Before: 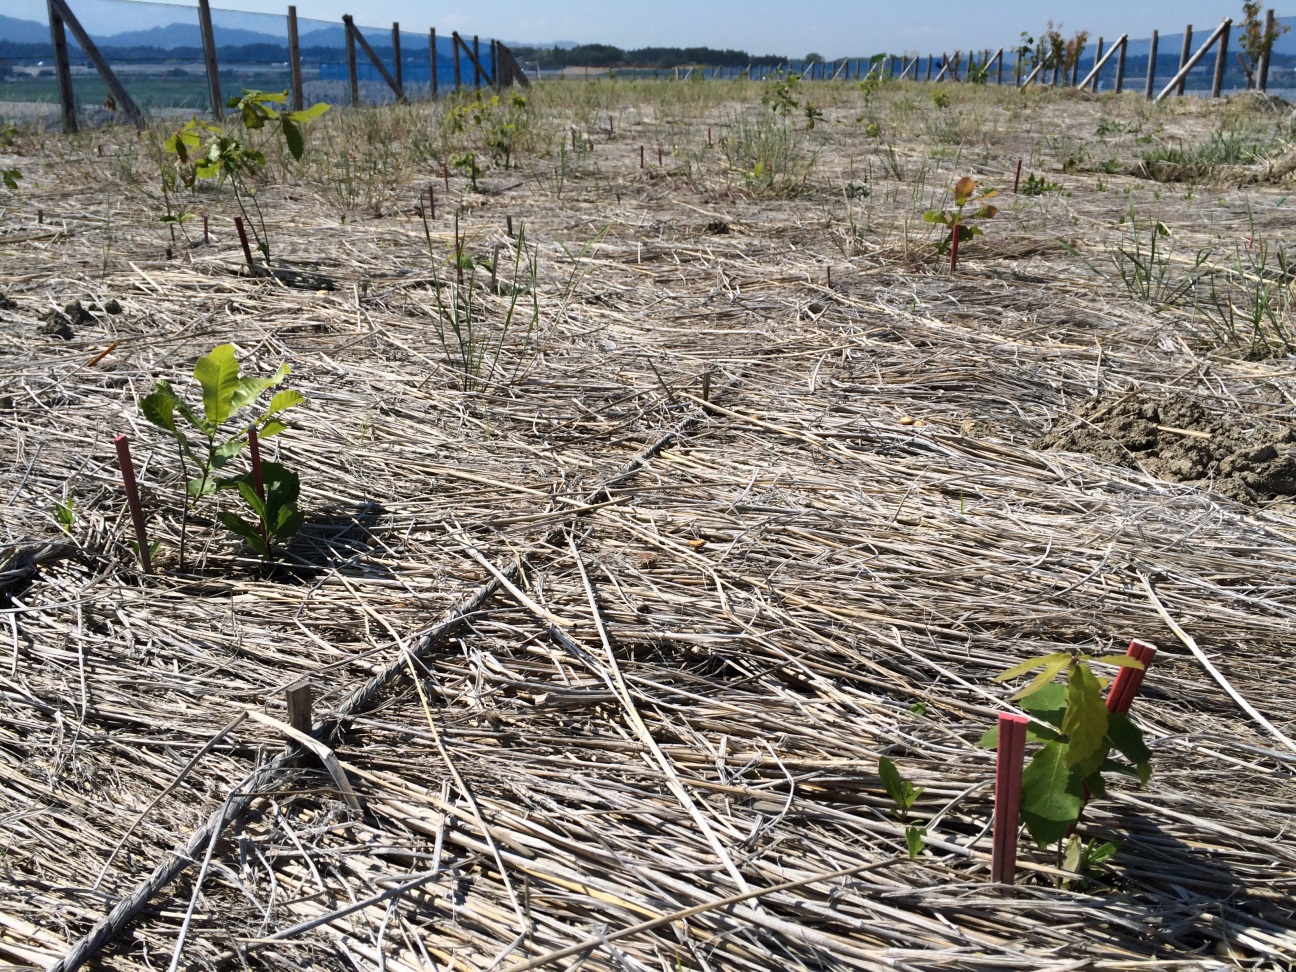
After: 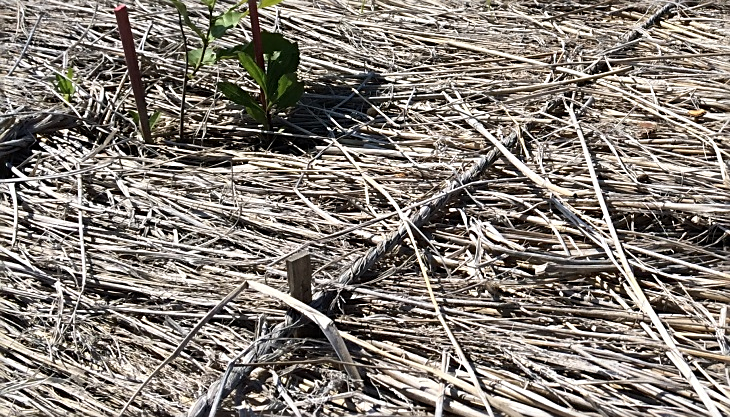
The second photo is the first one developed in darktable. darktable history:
crop: top 44.324%, right 43.609%, bottom 12.716%
sharpen: on, module defaults
